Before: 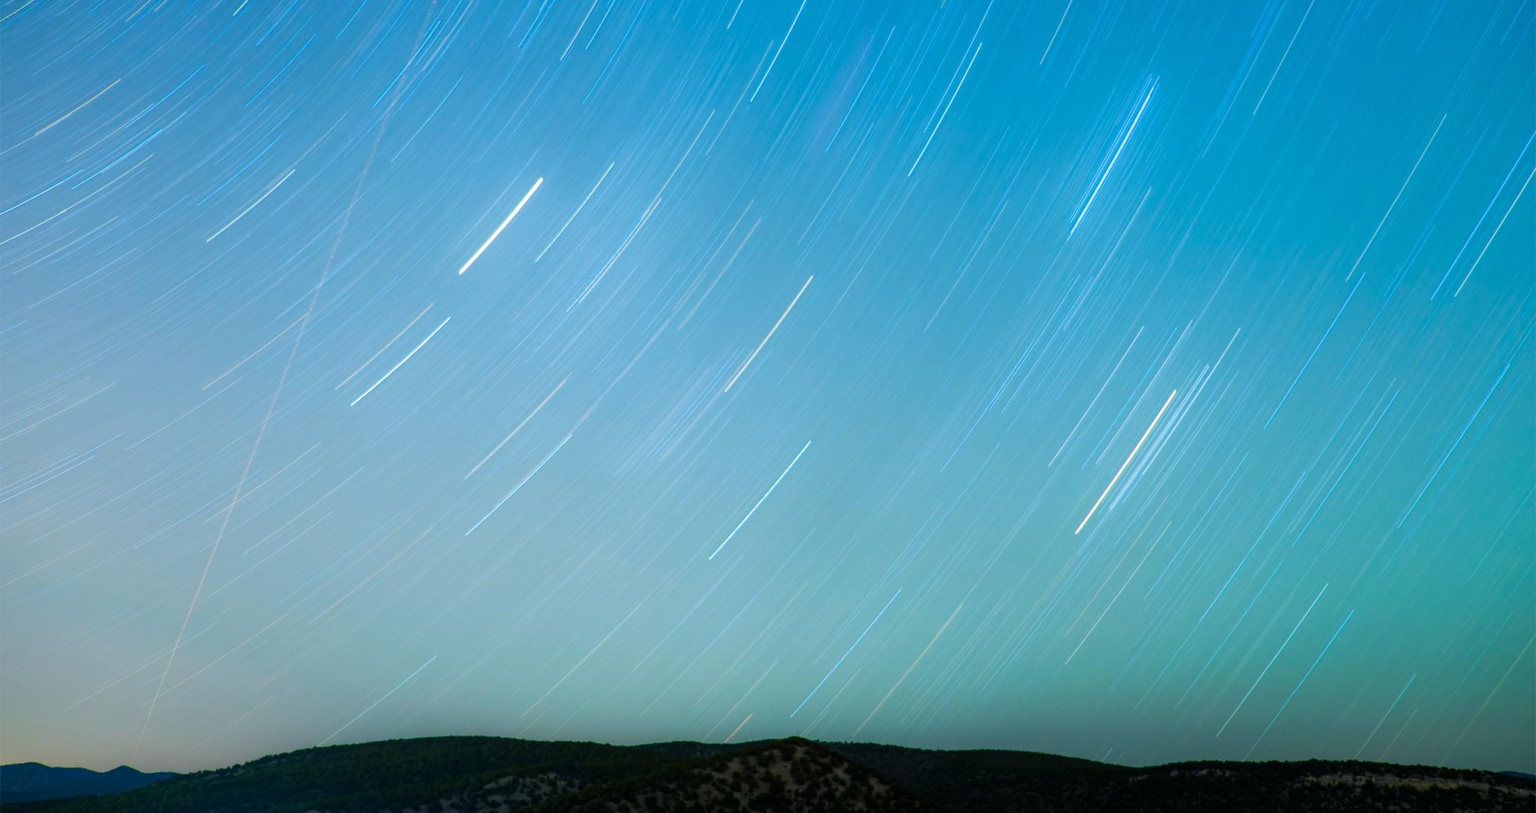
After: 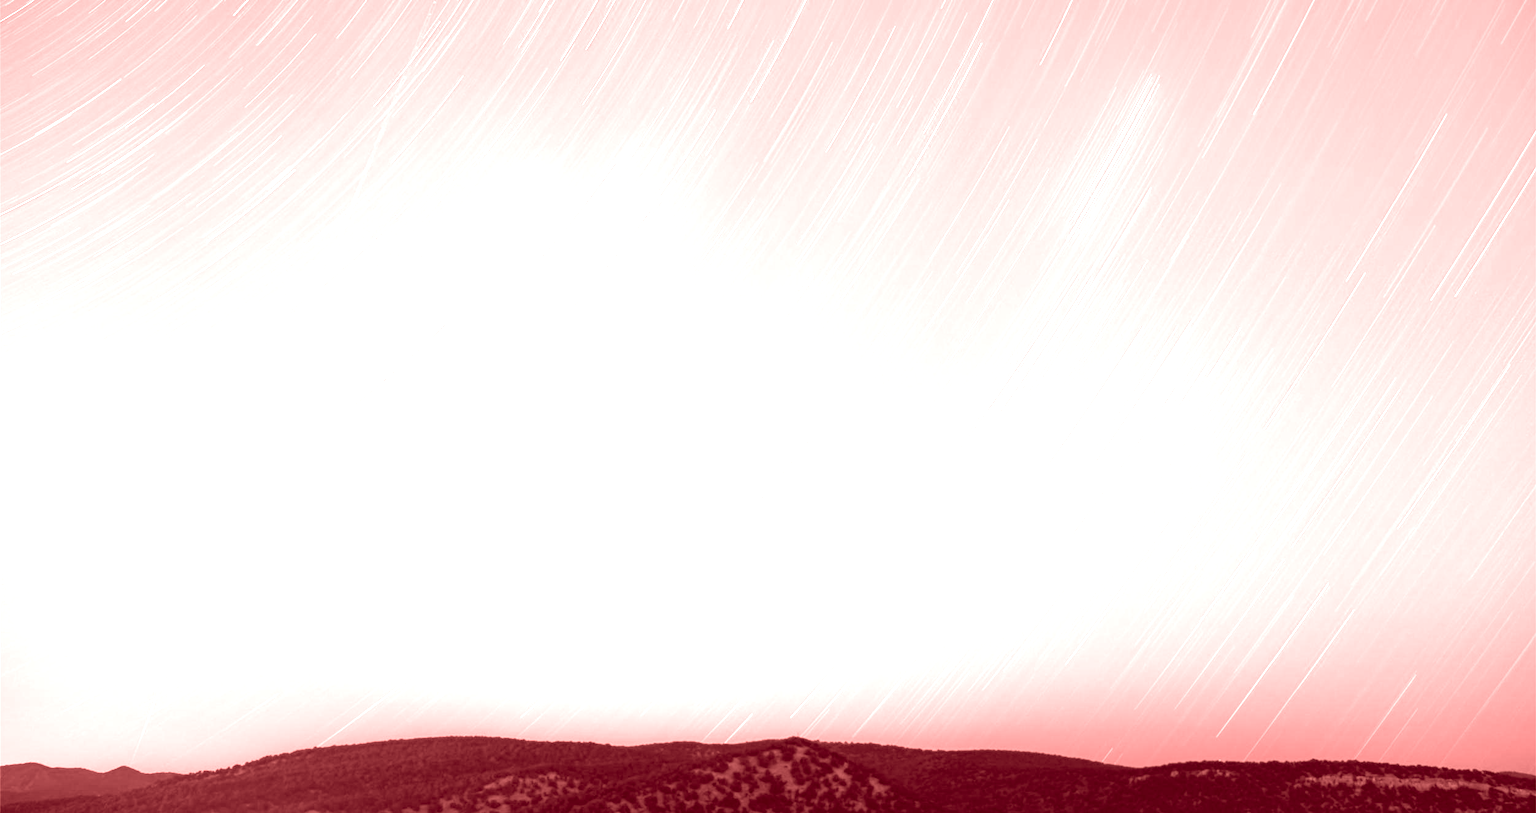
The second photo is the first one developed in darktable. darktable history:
color balance rgb: perceptual saturation grading › global saturation 20%, perceptual saturation grading › highlights -25%, perceptual saturation grading › shadows 50%
colorize: saturation 60%, source mix 100%
exposure: exposure 1.5 EV, compensate highlight preservation false
